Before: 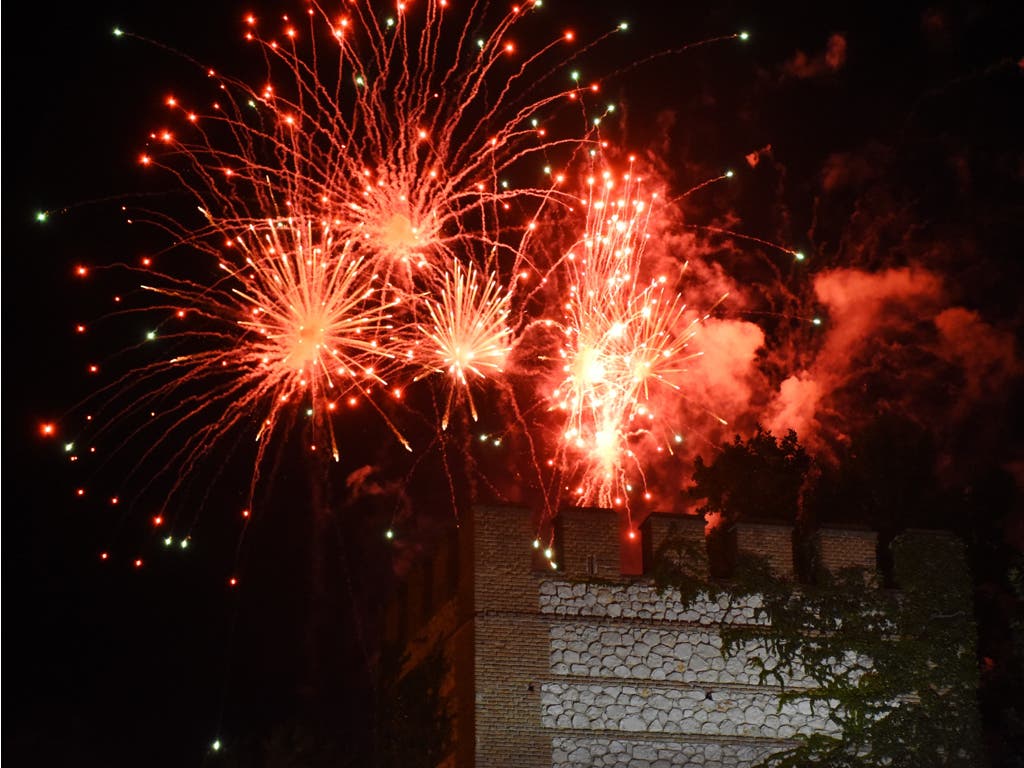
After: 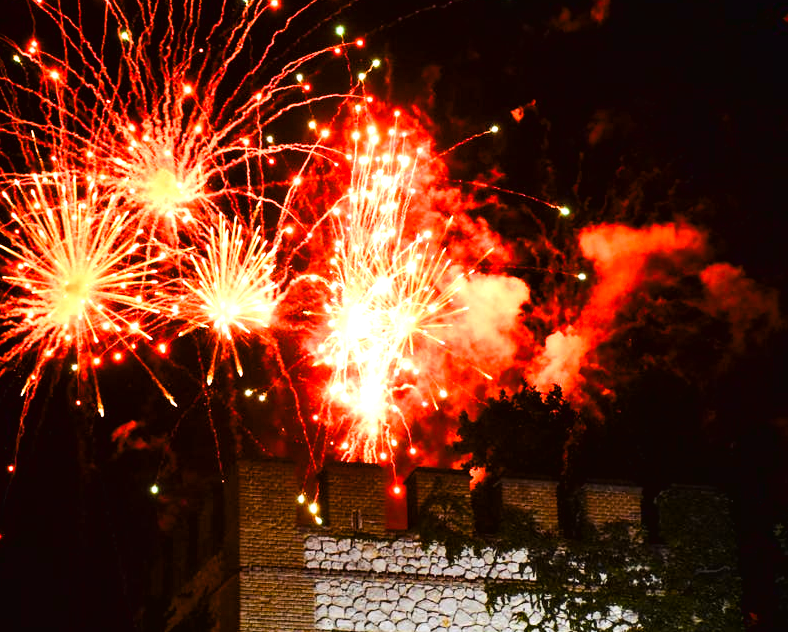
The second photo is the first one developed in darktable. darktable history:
color balance rgb: shadows fall-off 100.699%, perceptual saturation grading › global saturation 35.129%, perceptual saturation grading › highlights -25.866%, perceptual saturation grading › shadows 50.098%, mask middle-gray fulcrum 22.793%
exposure: black level correction 0, exposure 1.33 EV, compensate exposure bias true, compensate highlight preservation false
tone curve: curves: ch0 [(0, 0) (0.003, 0.016) (0.011, 0.016) (0.025, 0.016) (0.044, 0.016) (0.069, 0.016) (0.1, 0.026) (0.136, 0.047) (0.177, 0.088) (0.224, 0.14) (0.277, 0.2) (0.335, 0.276) (0.399, 0.37) (0.468, 0.47) (0.543, 0.583) (0.623, 0.698) (0.709, 0.779) (0.801, 0.858) (0.898, 0.929) (1, 1)], color space Lab, linked channels, preserve colors none
crop: left 23.043%, top 5.874%, bottom 11.824%
